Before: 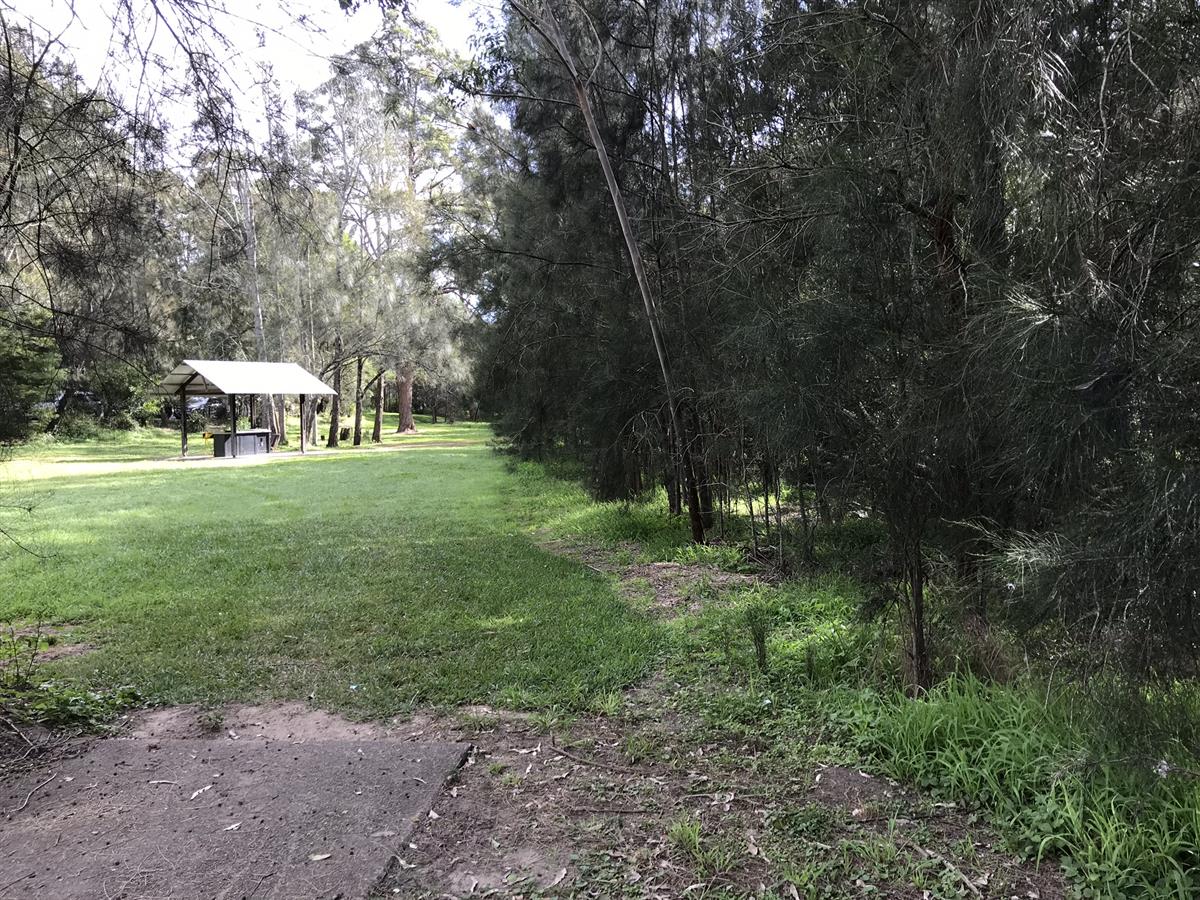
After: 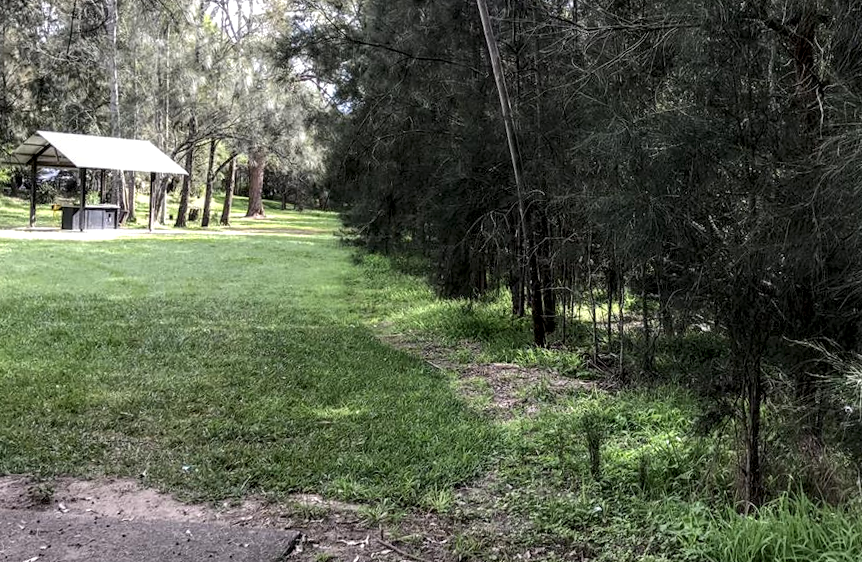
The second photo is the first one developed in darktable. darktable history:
crop and rotate: angle -3.65°, left 9.732%, top 20.367%, right 12.426%, bottom 11.916%
local contrast: highlights 21%, detail 150%
